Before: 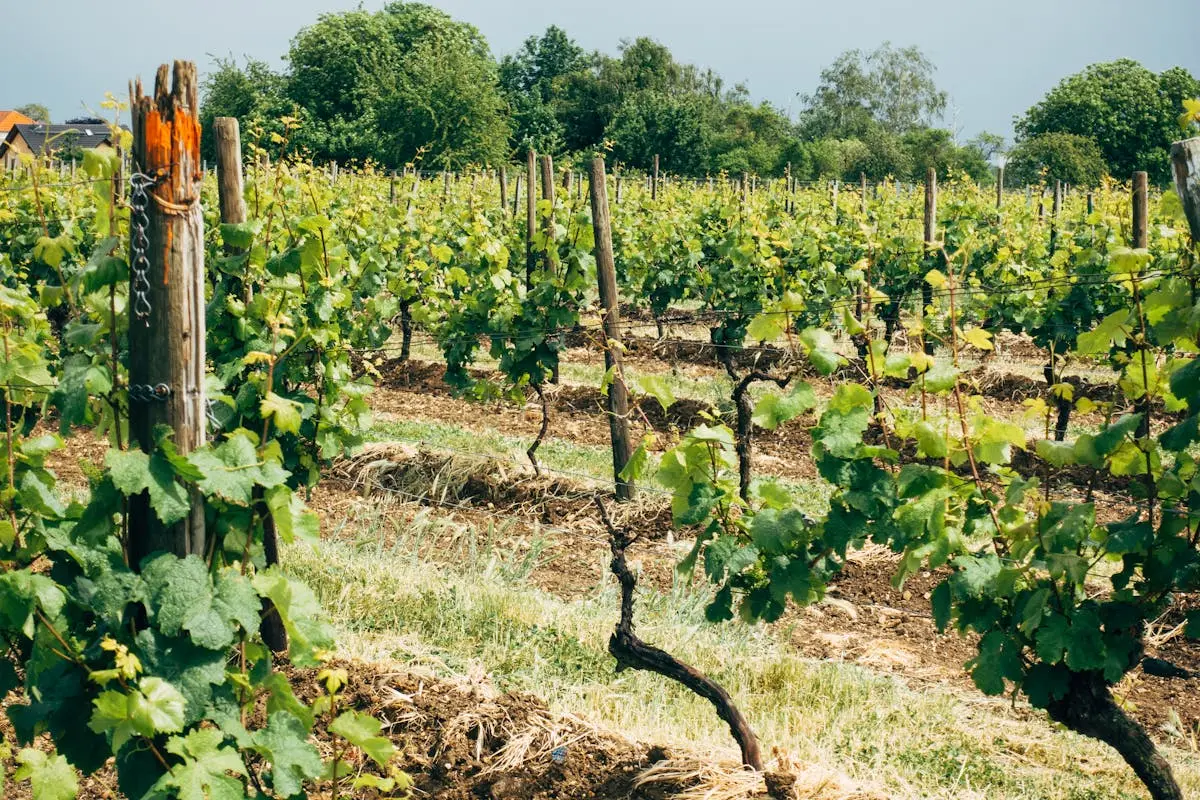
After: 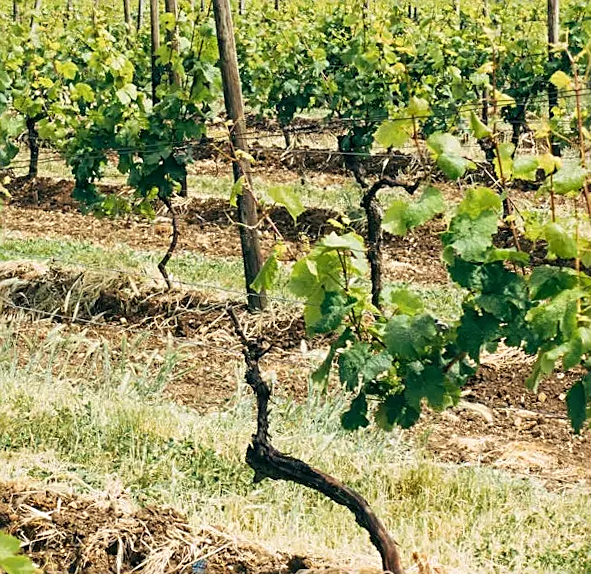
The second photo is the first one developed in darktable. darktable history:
crop: left 31.379%, top 24.658%, right 20.326%, bottom 6.628%
rotate and perspective: rotation -1.77°, lens shift (horizontal) 0.004, automatic cropping off
sharpen: on, module defaults
